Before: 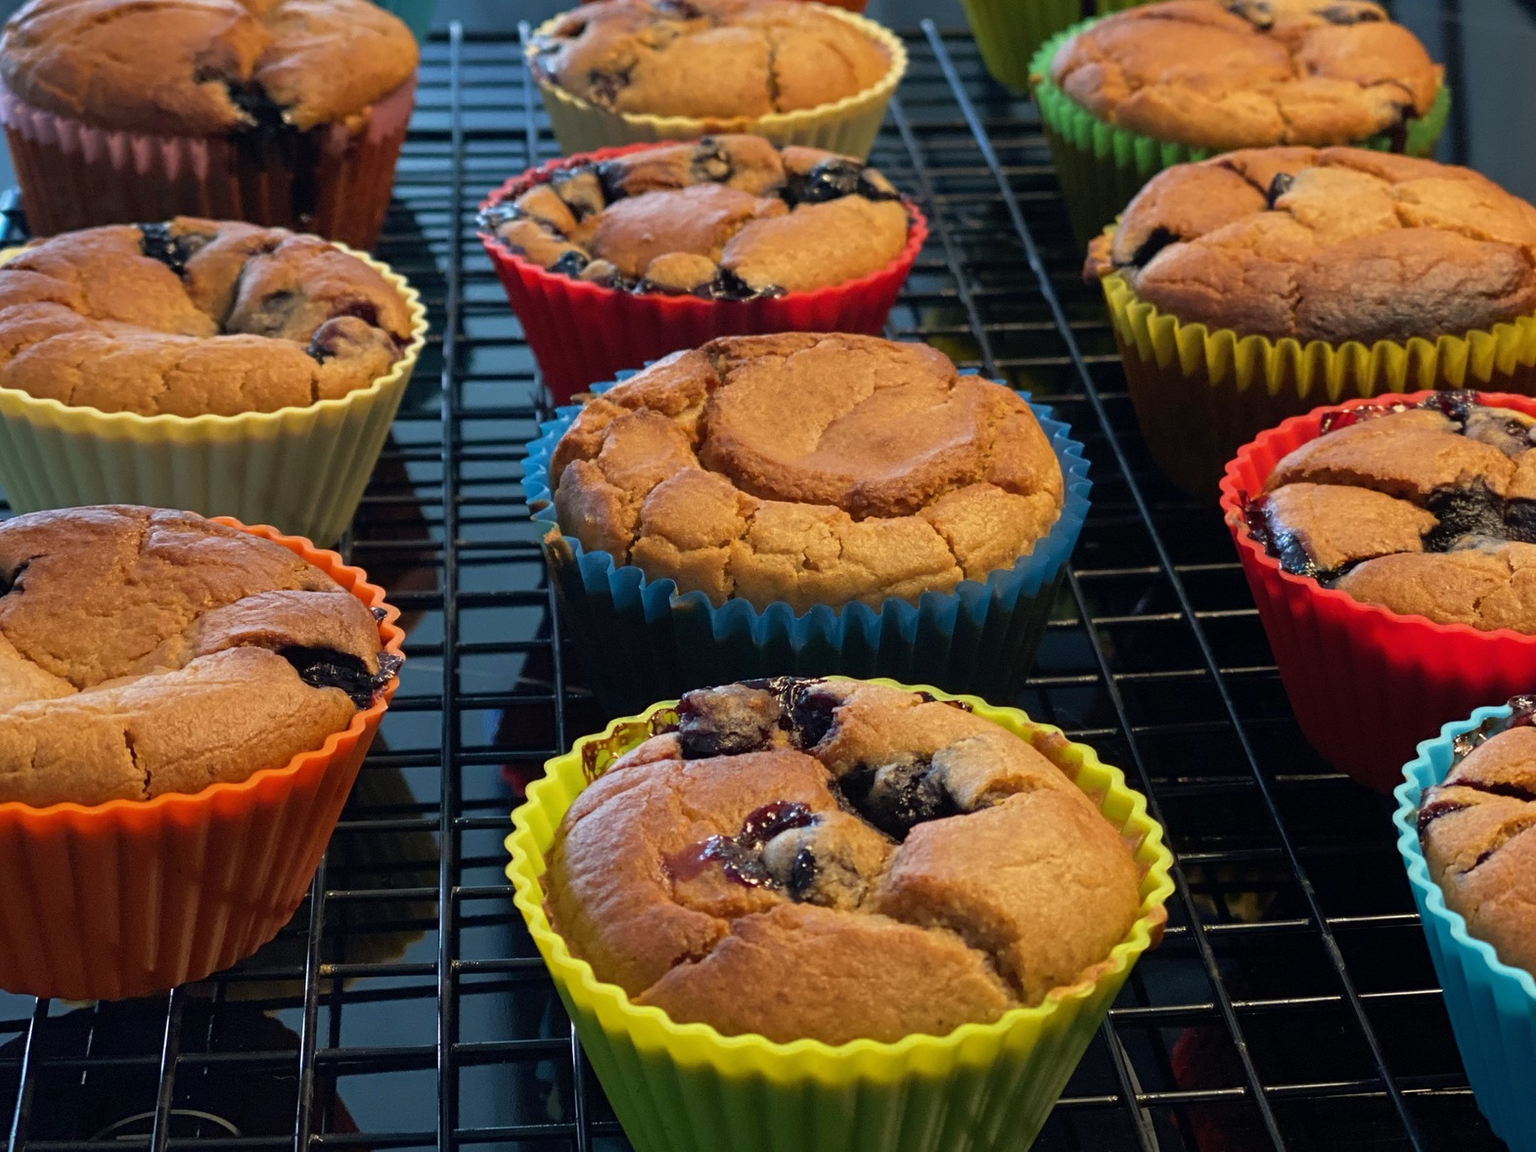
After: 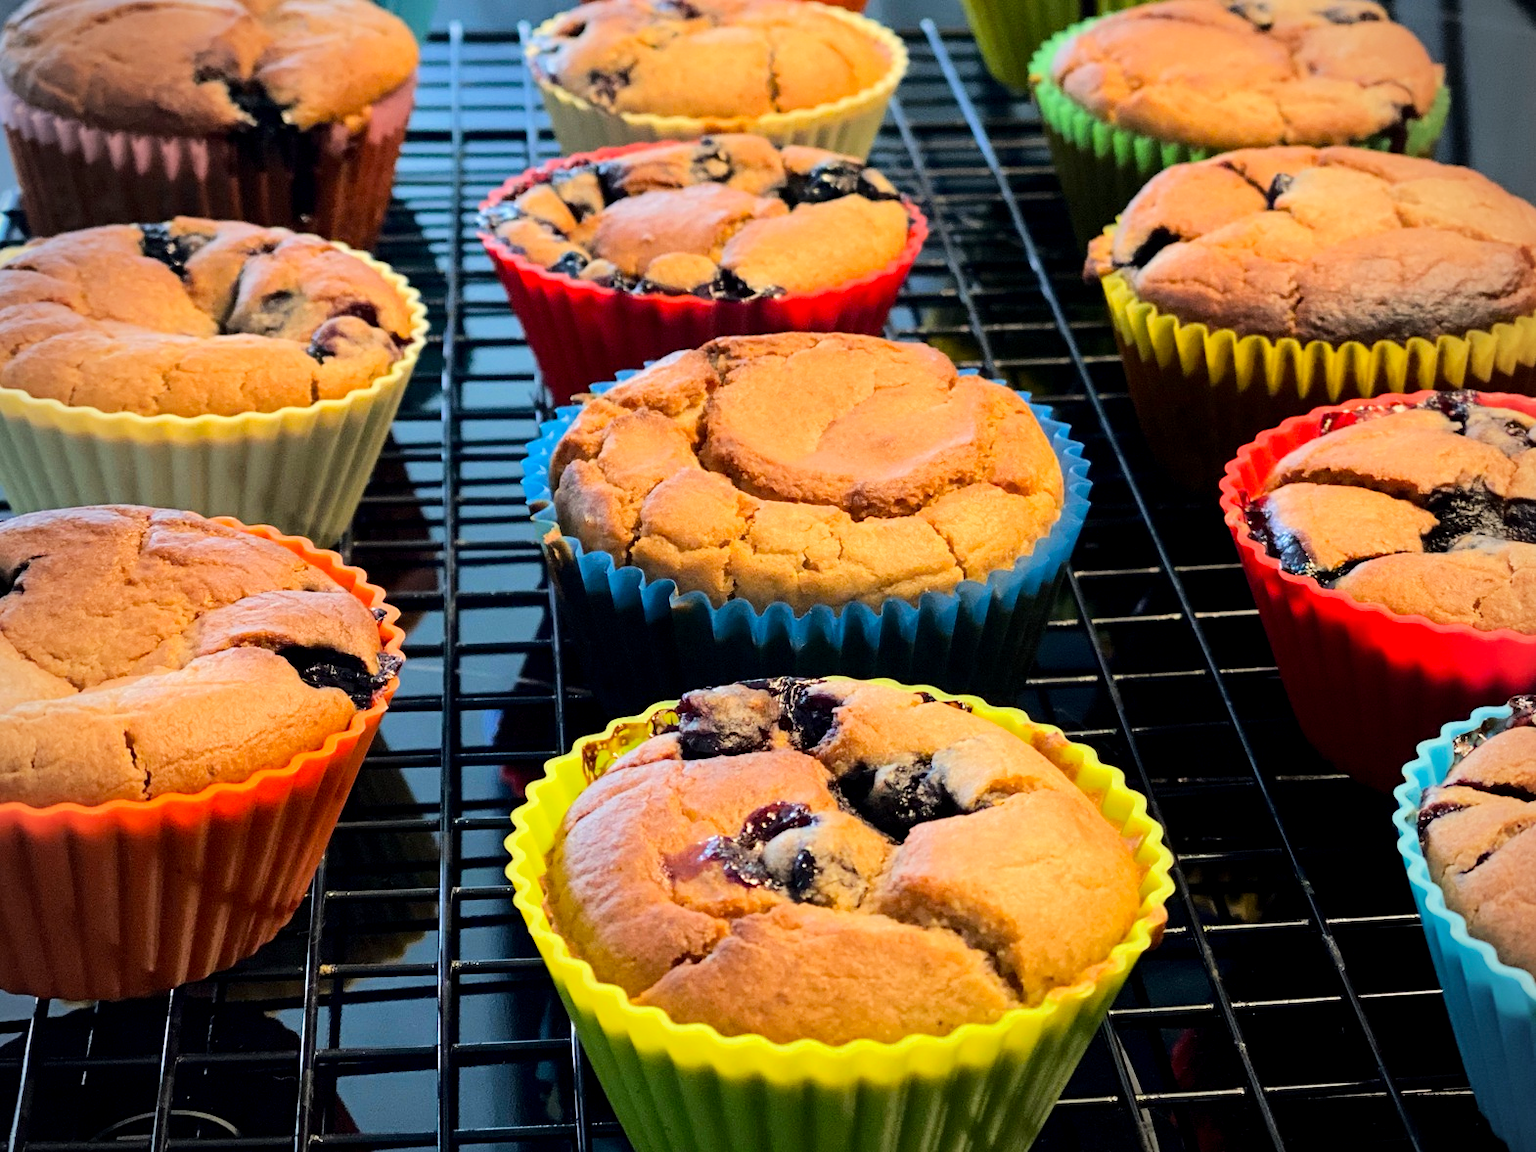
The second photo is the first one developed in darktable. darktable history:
tone equalizer: -7 EV 0.145 EV, -6 EV 0.618 EV, -5 EV 1.13 EV, -4 EV 1.36 EV, -3 EV 1.12 EV, -2 EV 0.6 EV, -1 EV 0.147 EV, edges refinement/feathering 500, mask exposure compensation -1.57 EV, preserve details no
vignetting: fall-off radius 61.01%
